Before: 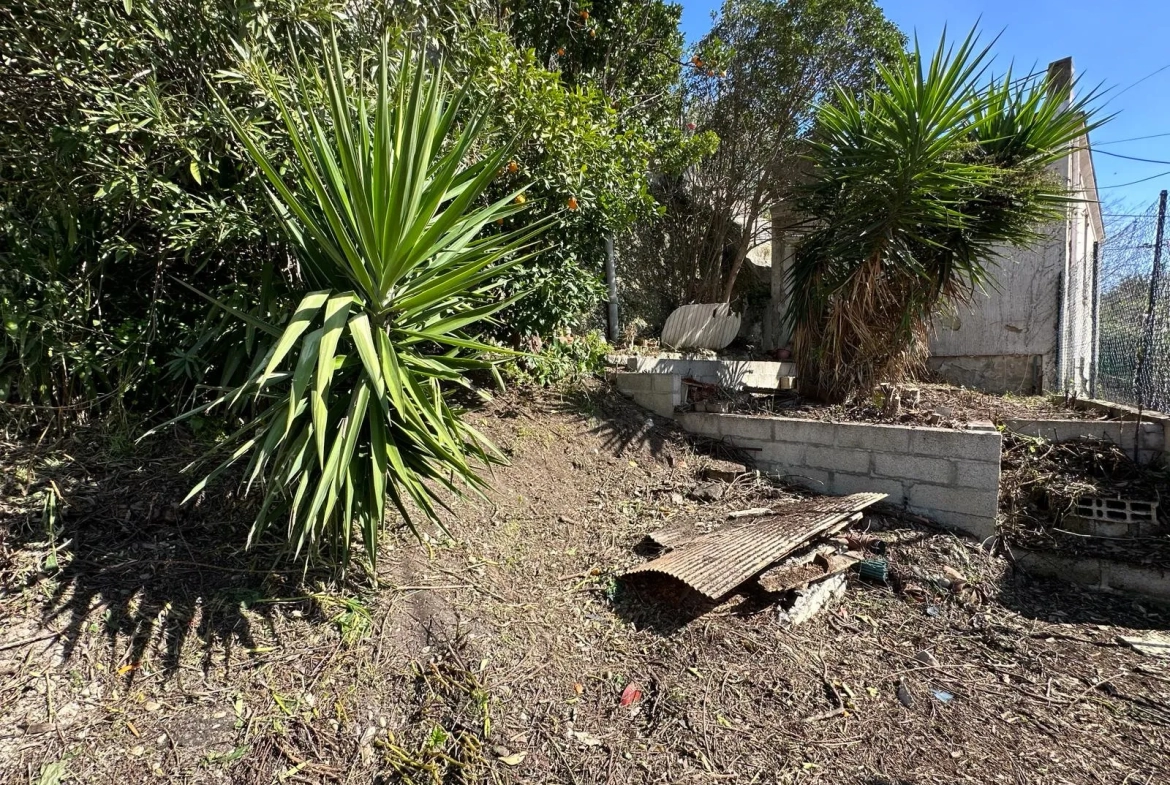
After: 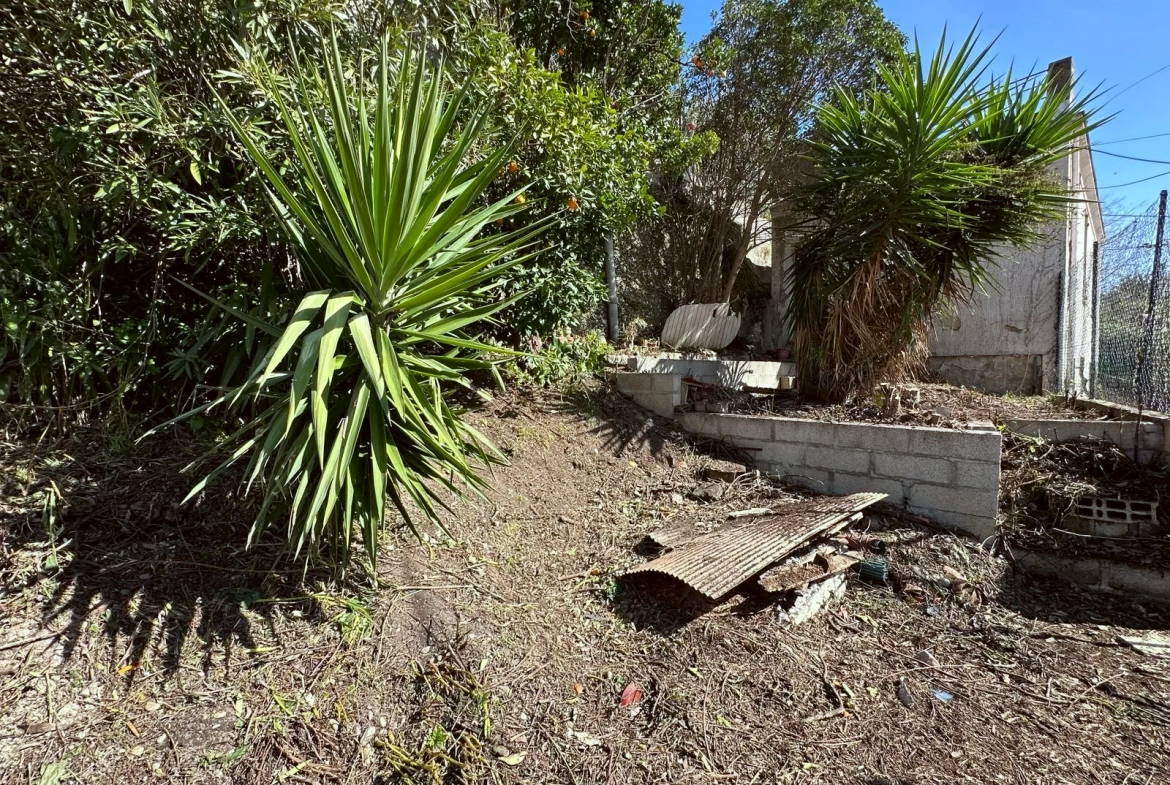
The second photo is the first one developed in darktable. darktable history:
color correction: highlights a* -2.86, highlights b* -2.28, shadows a* 2.4, shadows b* 2.91
